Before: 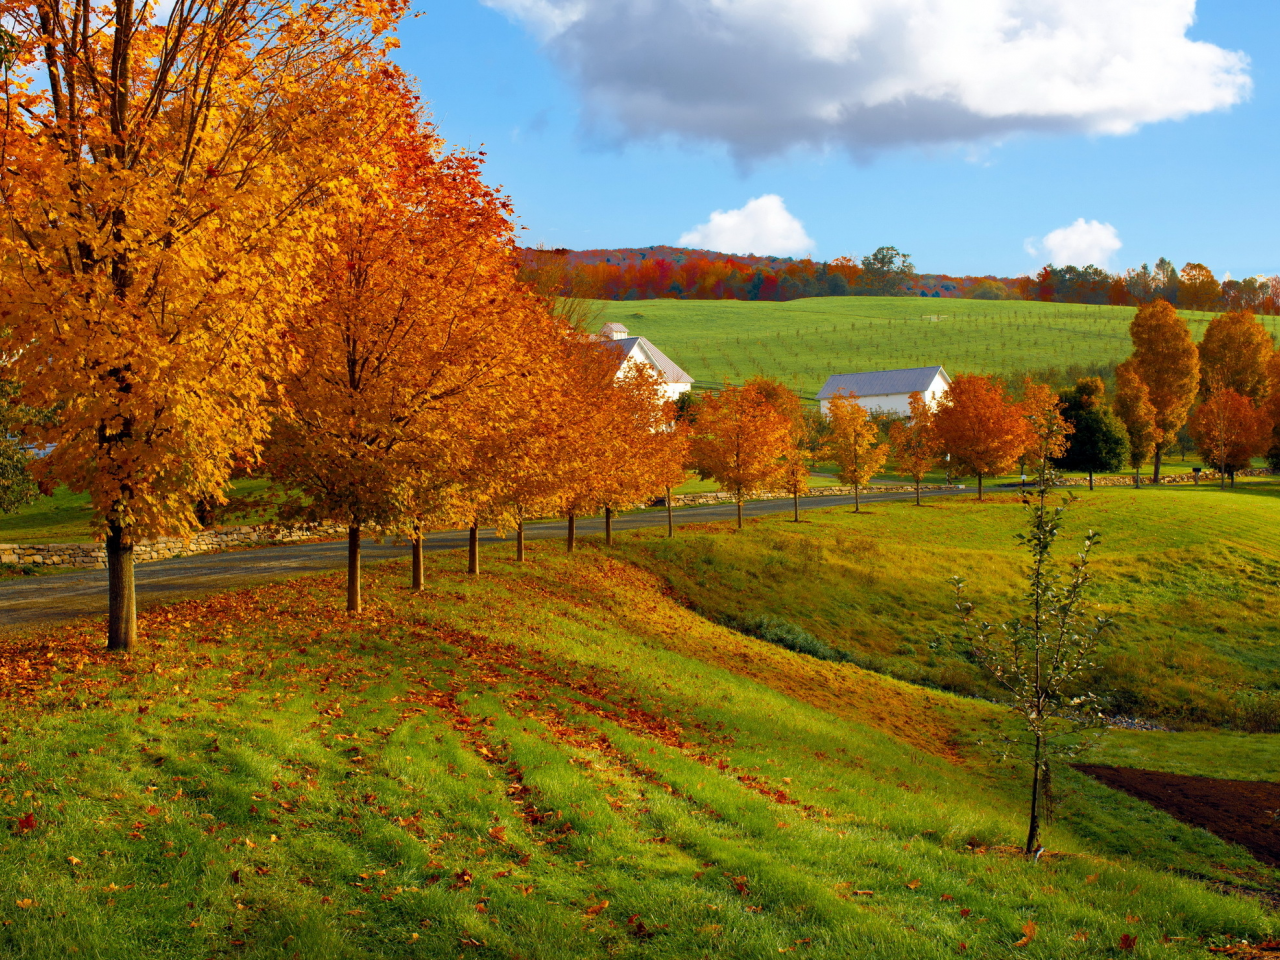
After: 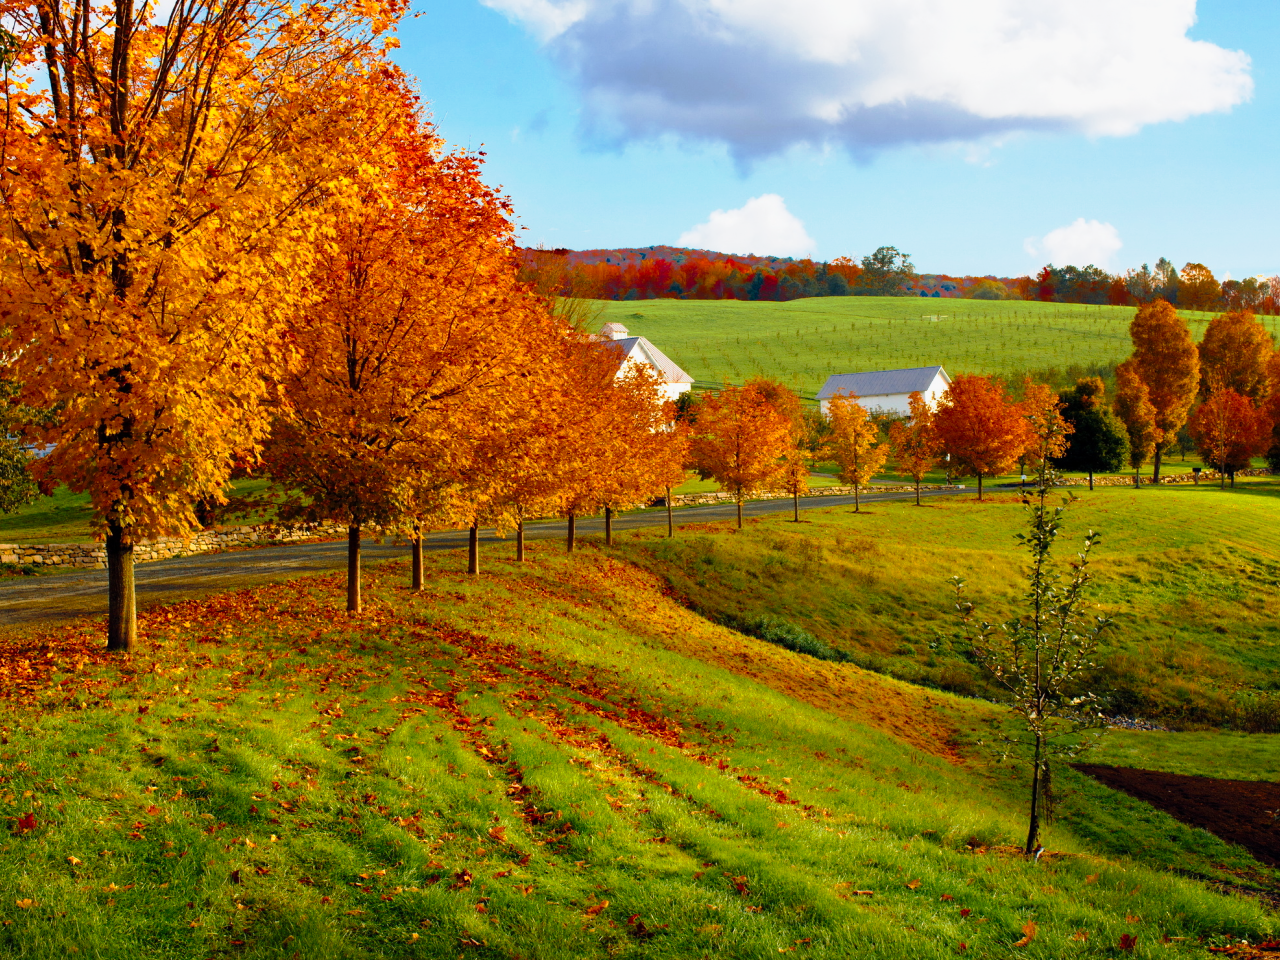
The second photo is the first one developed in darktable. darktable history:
tone curve: curves: ch0 [(0, 0) (0.105, 0.068) (0.195, 0.162) (0.283, 0.283) (0.384, 0.404) (0.485, 0.531) (0.638, 0.681) (0.795, 0.879) (1, 0.977)]; ch1 [(0, 0) (0.161, 0.092) (0.35, 0.33) (0.379, 0.401) (0.456, 0.469) (0.504, 0.5) (0.512, 0.514) (0.58, 0.597) (0.635, 0.646) (1, 1)]; ch2 [(0, 0) (0.371, 0.362) (0.437, 0.437) (0.5, 0.5) (0.53, 0.523) (0.56, 0.58) (0.622, 0.606) (1, 1)], preserve colors none
